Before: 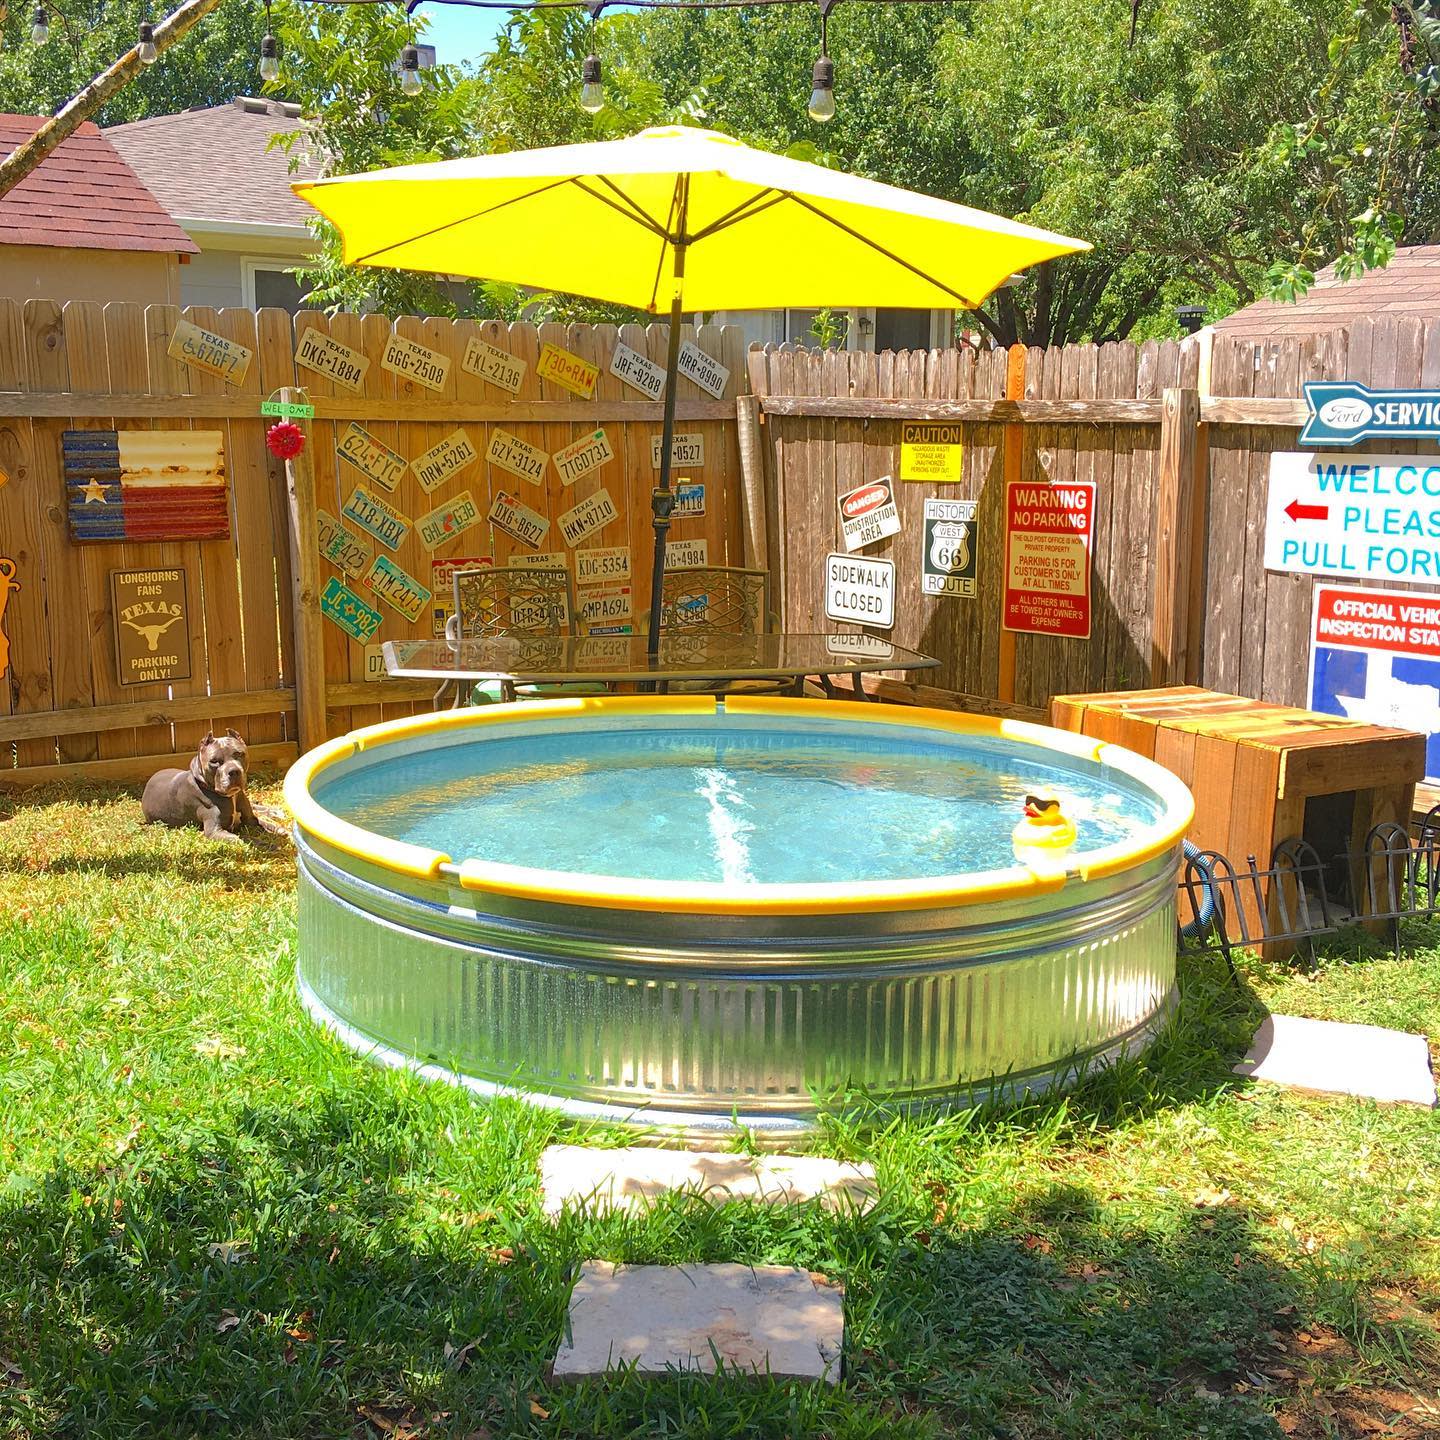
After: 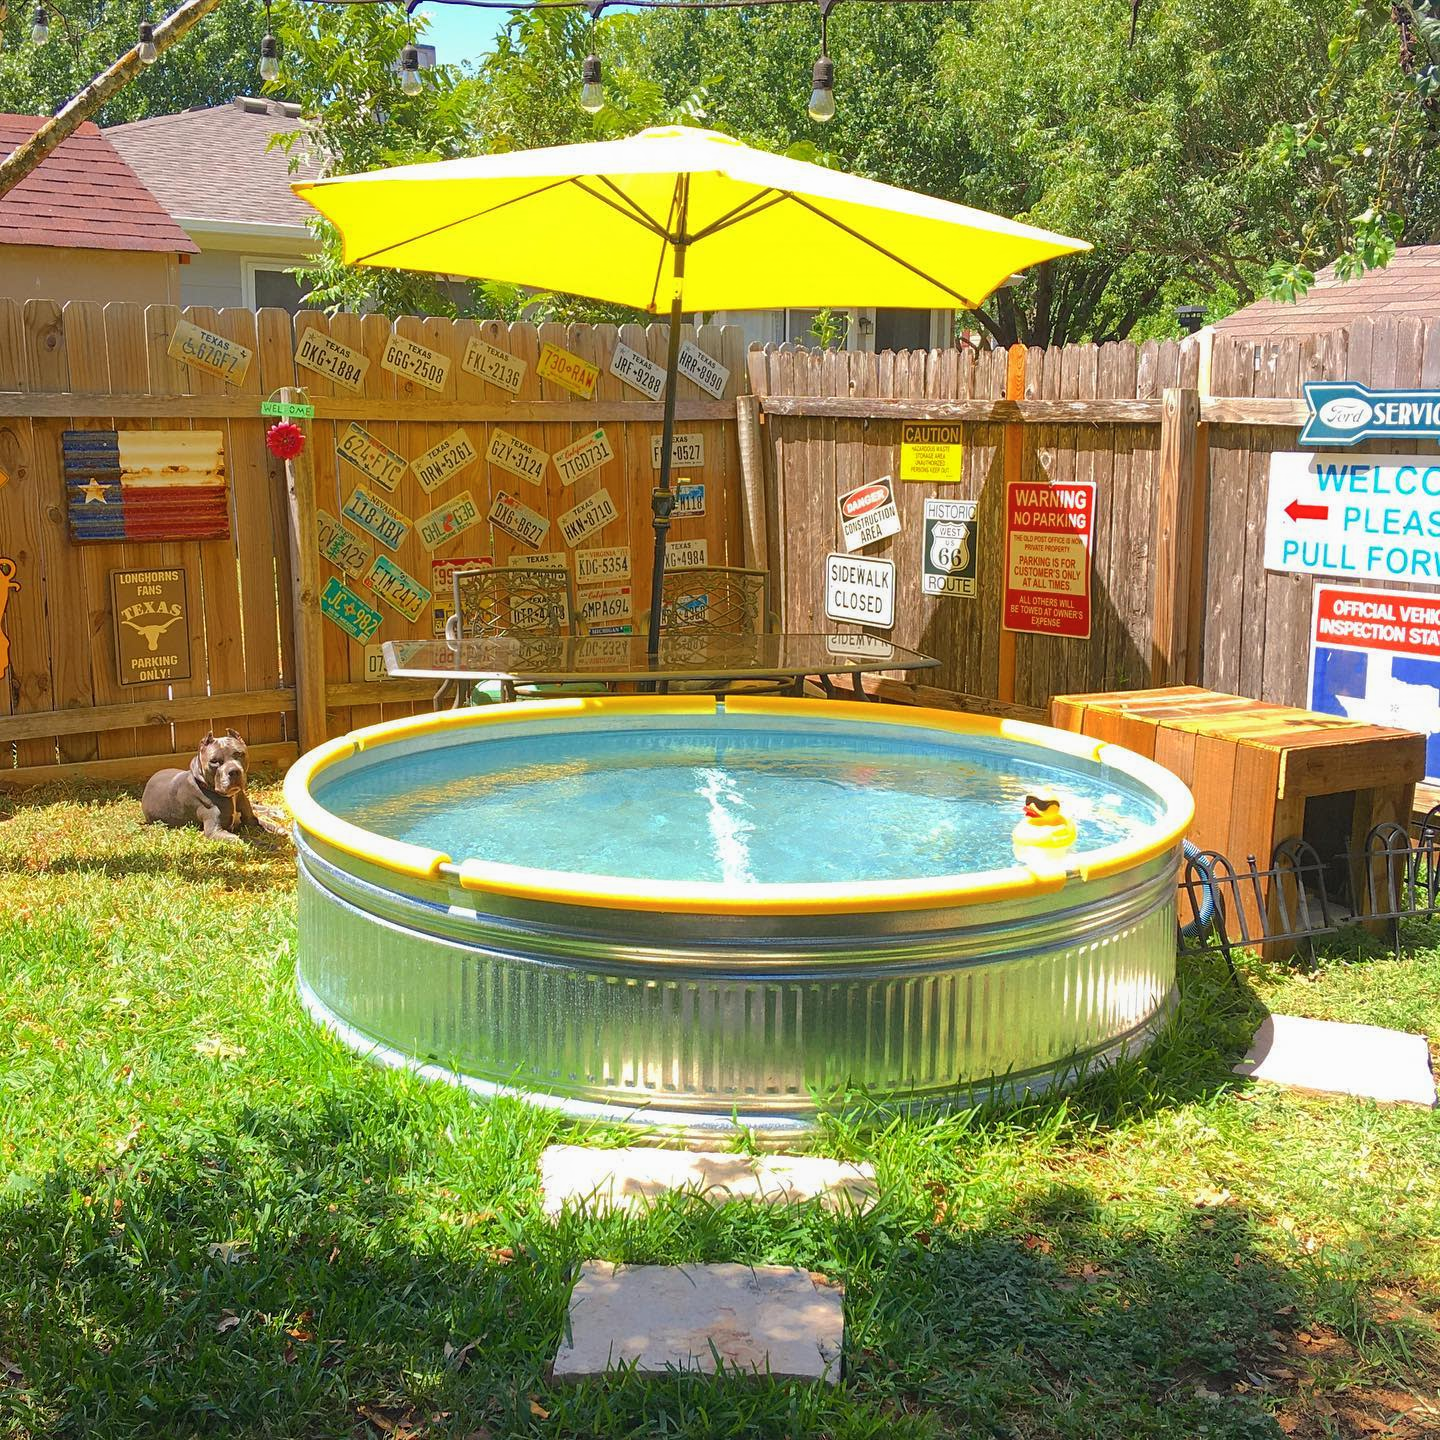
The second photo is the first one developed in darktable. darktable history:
color balance rgb: global offset › hue 172.01°, perceptual saturation grading › global saturation 0.483%
contrast equalizer: octaves 7, y [[0.439, 0.44, 0.442, 0.457, 0.493, 0.498], [0.5 ×6], [0.5 ×6], [0 ×6], [0 ×6]], mix 0.272
